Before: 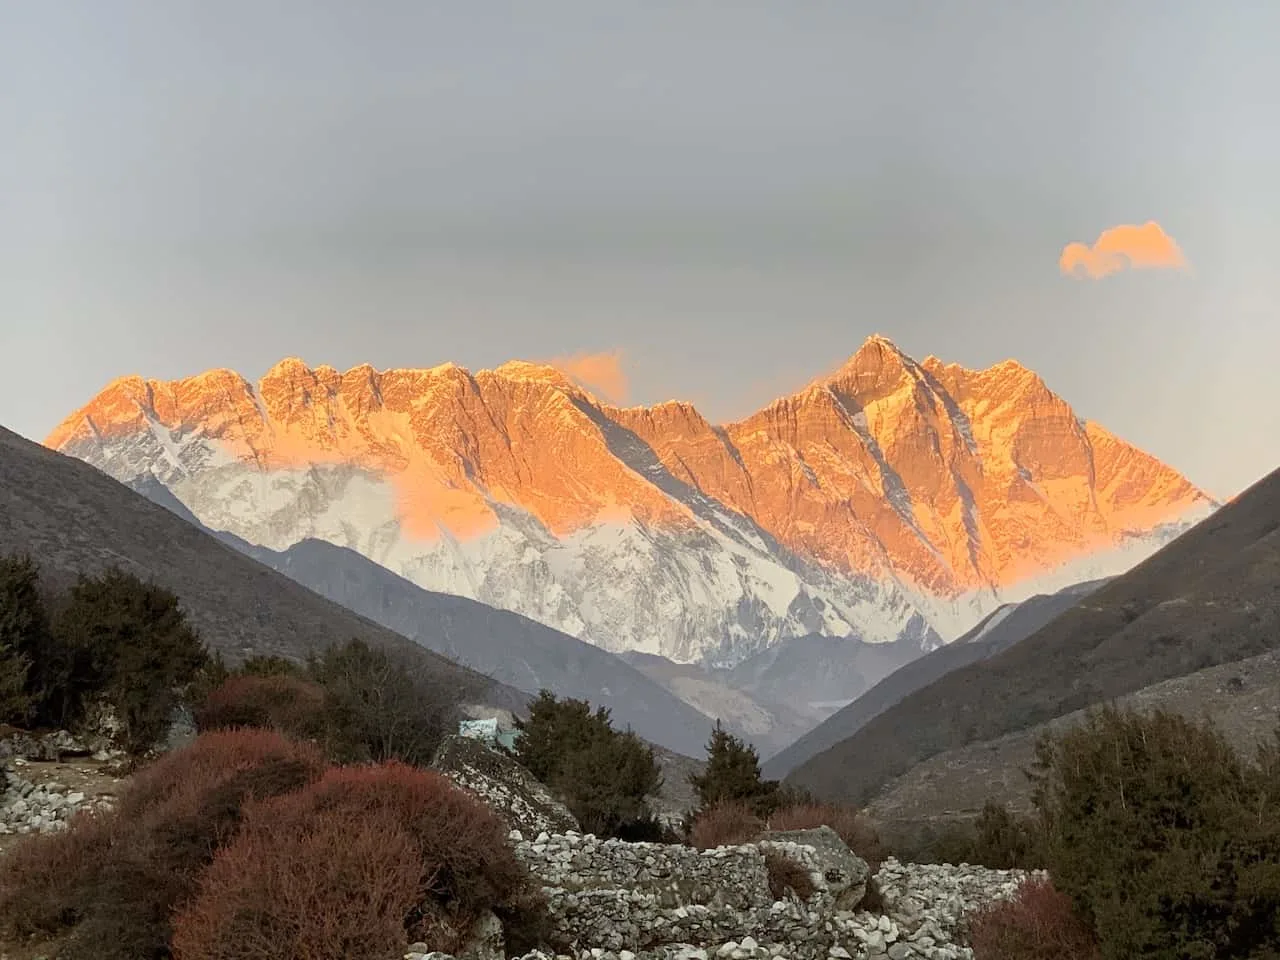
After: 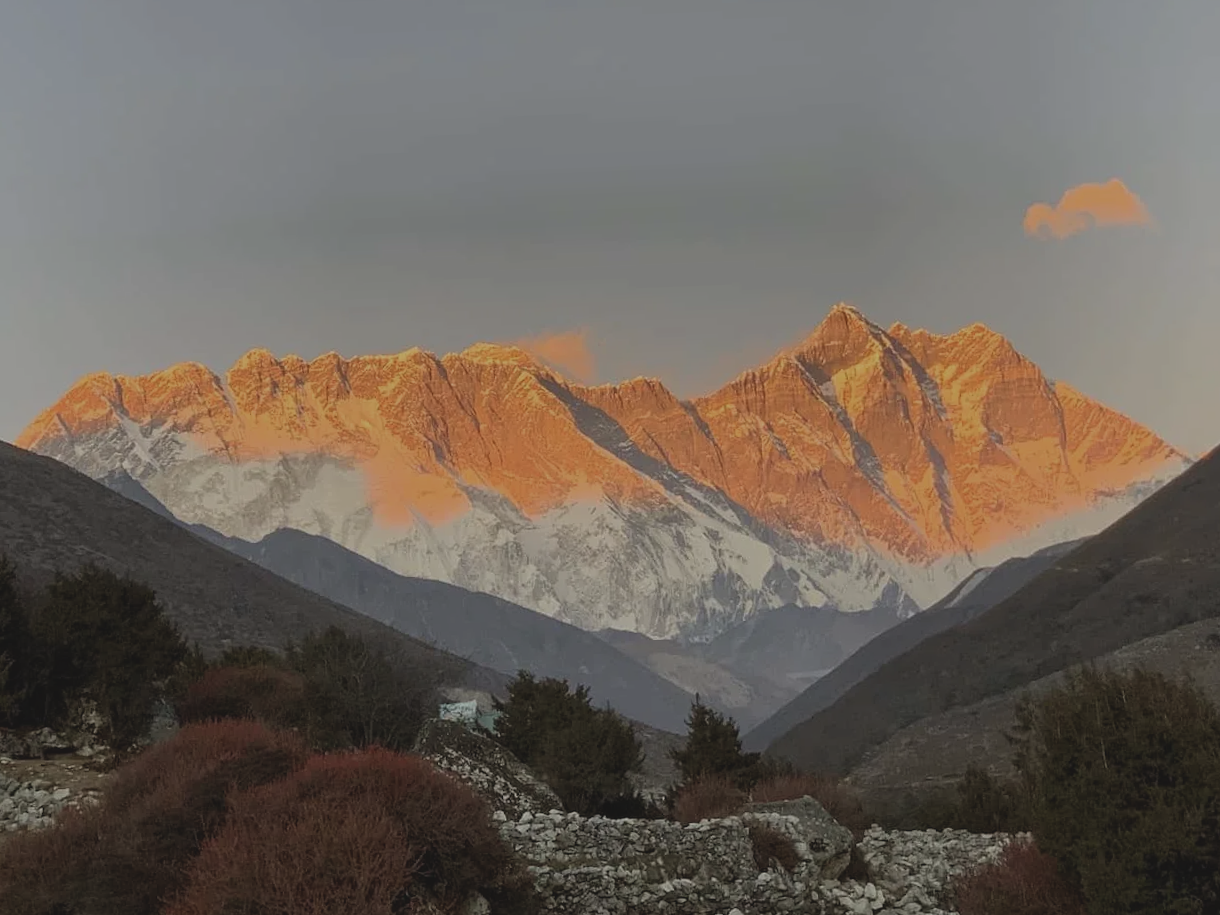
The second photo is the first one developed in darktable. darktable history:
rotate and perspective: rotation -2.12°, lens shift (vertical) 0.009, lens shift (horizontal) -0.008, automatic cropping original format, crop left 0.036, crop right 0.964, crop top 0.05, crop bottom 0.959
exposure: black level correction -0.016, exposure -1.018 EV, compensate highlight preservation false
